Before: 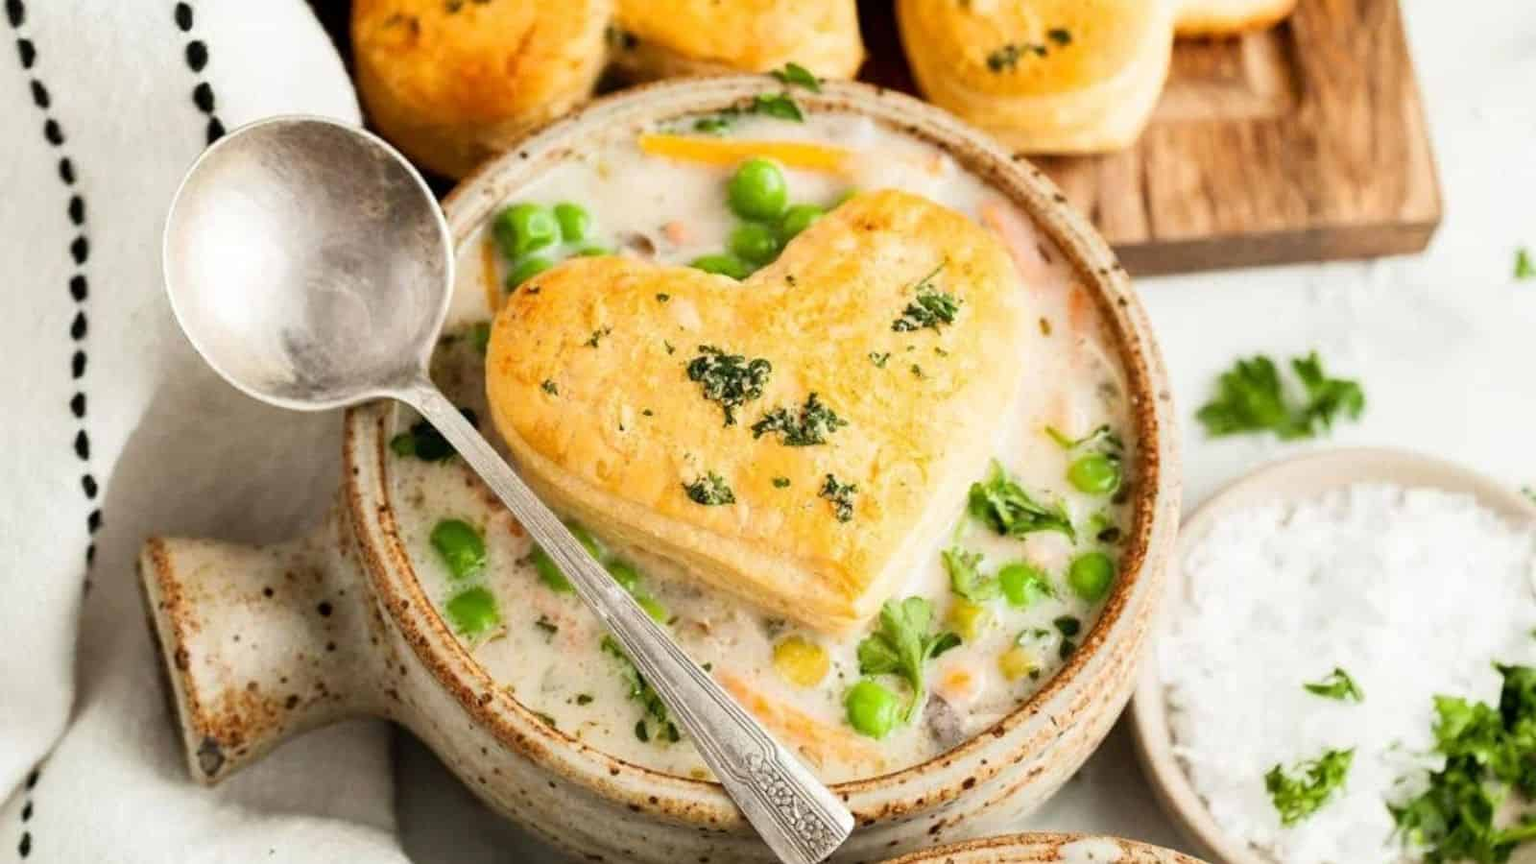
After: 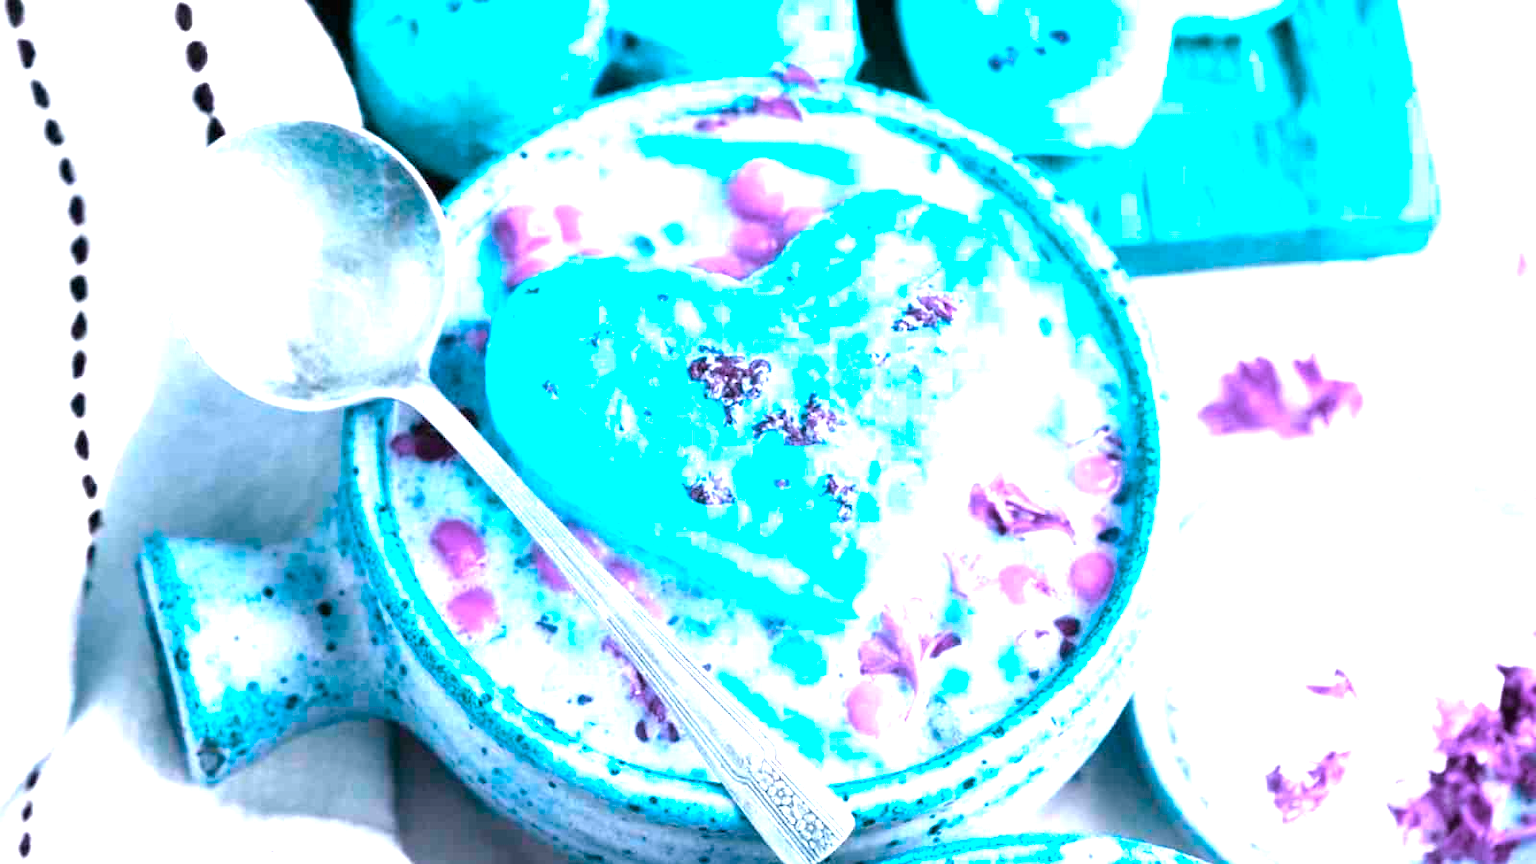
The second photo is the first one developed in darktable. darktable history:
exposure: black level correction 0, exposure 1.379 EV, compensate exposure bias true, compensate highlight preservation false
color balance rgb: hue shift 180°, global vibrance 50%, contrast 0.32%
